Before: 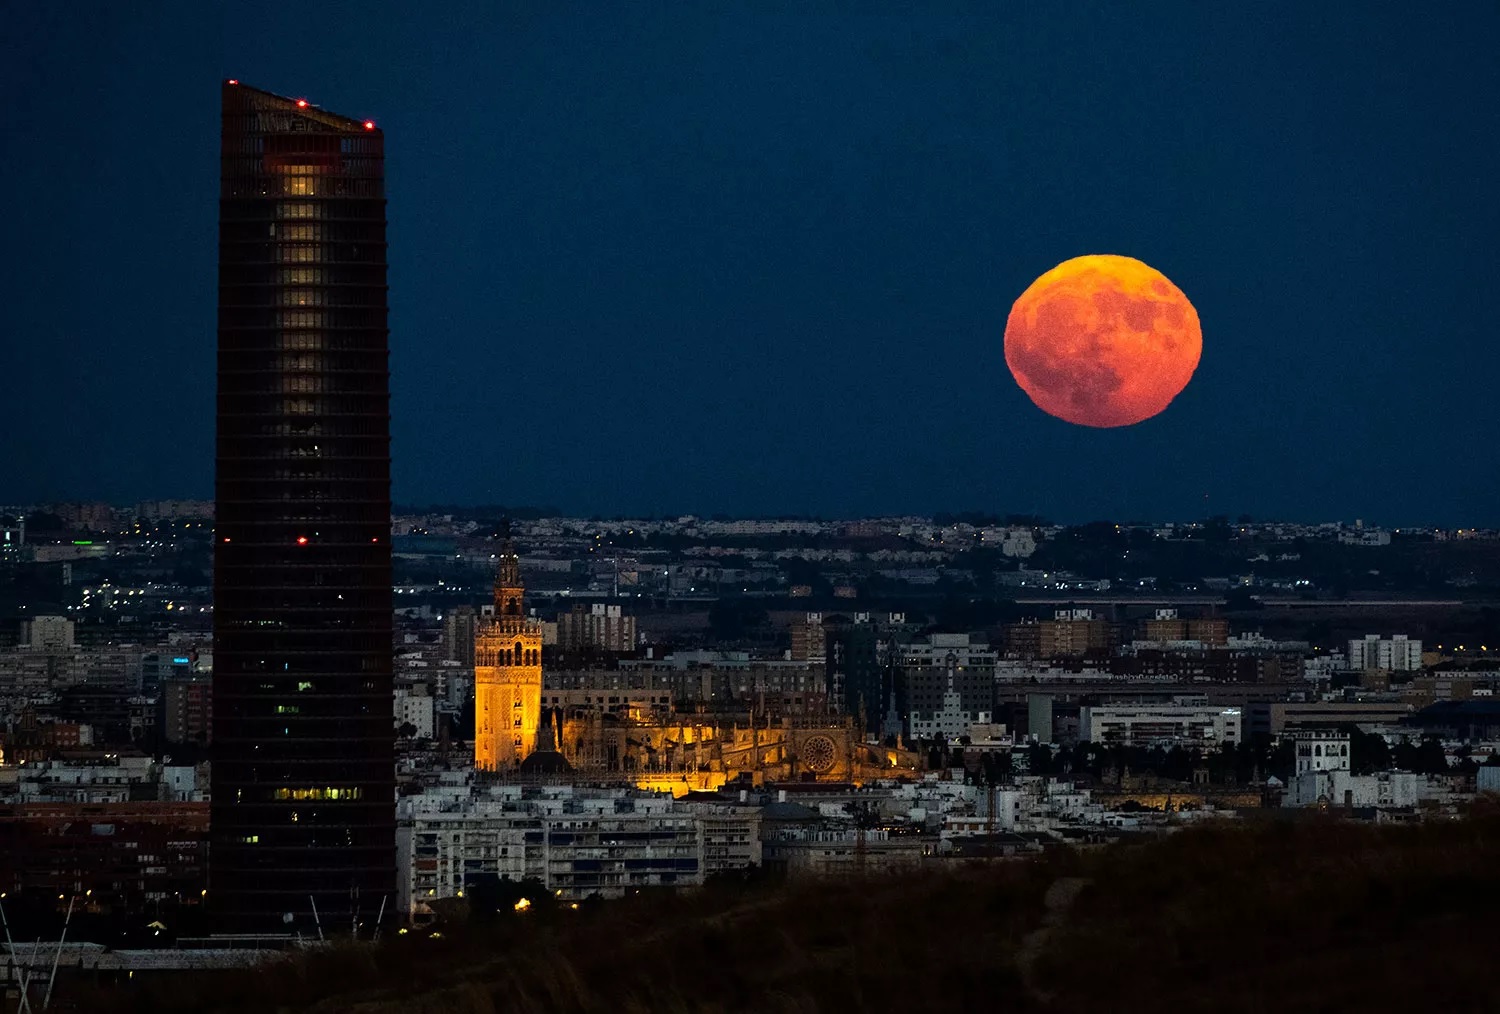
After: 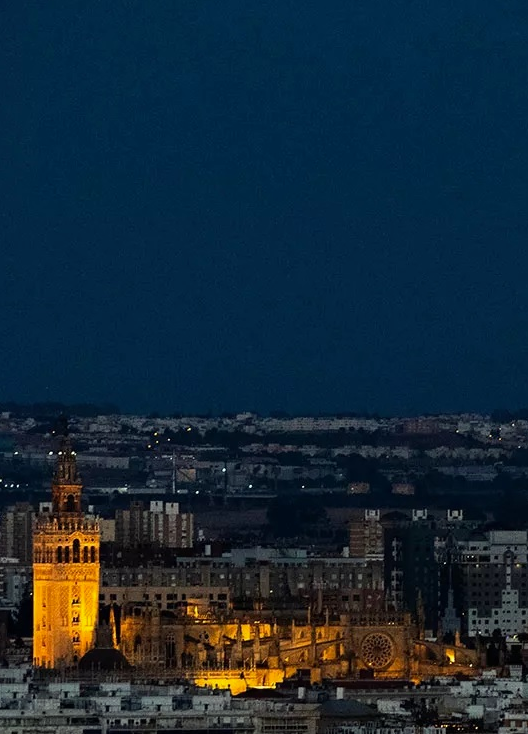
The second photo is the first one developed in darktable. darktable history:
color correction: highlights a* -2.68, highlights b* 2.57
rotate and perspective: crop left 0, crop top 0
crop and rotate: left 29.476%, top 10.214%, right 35.32%, bottom 17.333%
